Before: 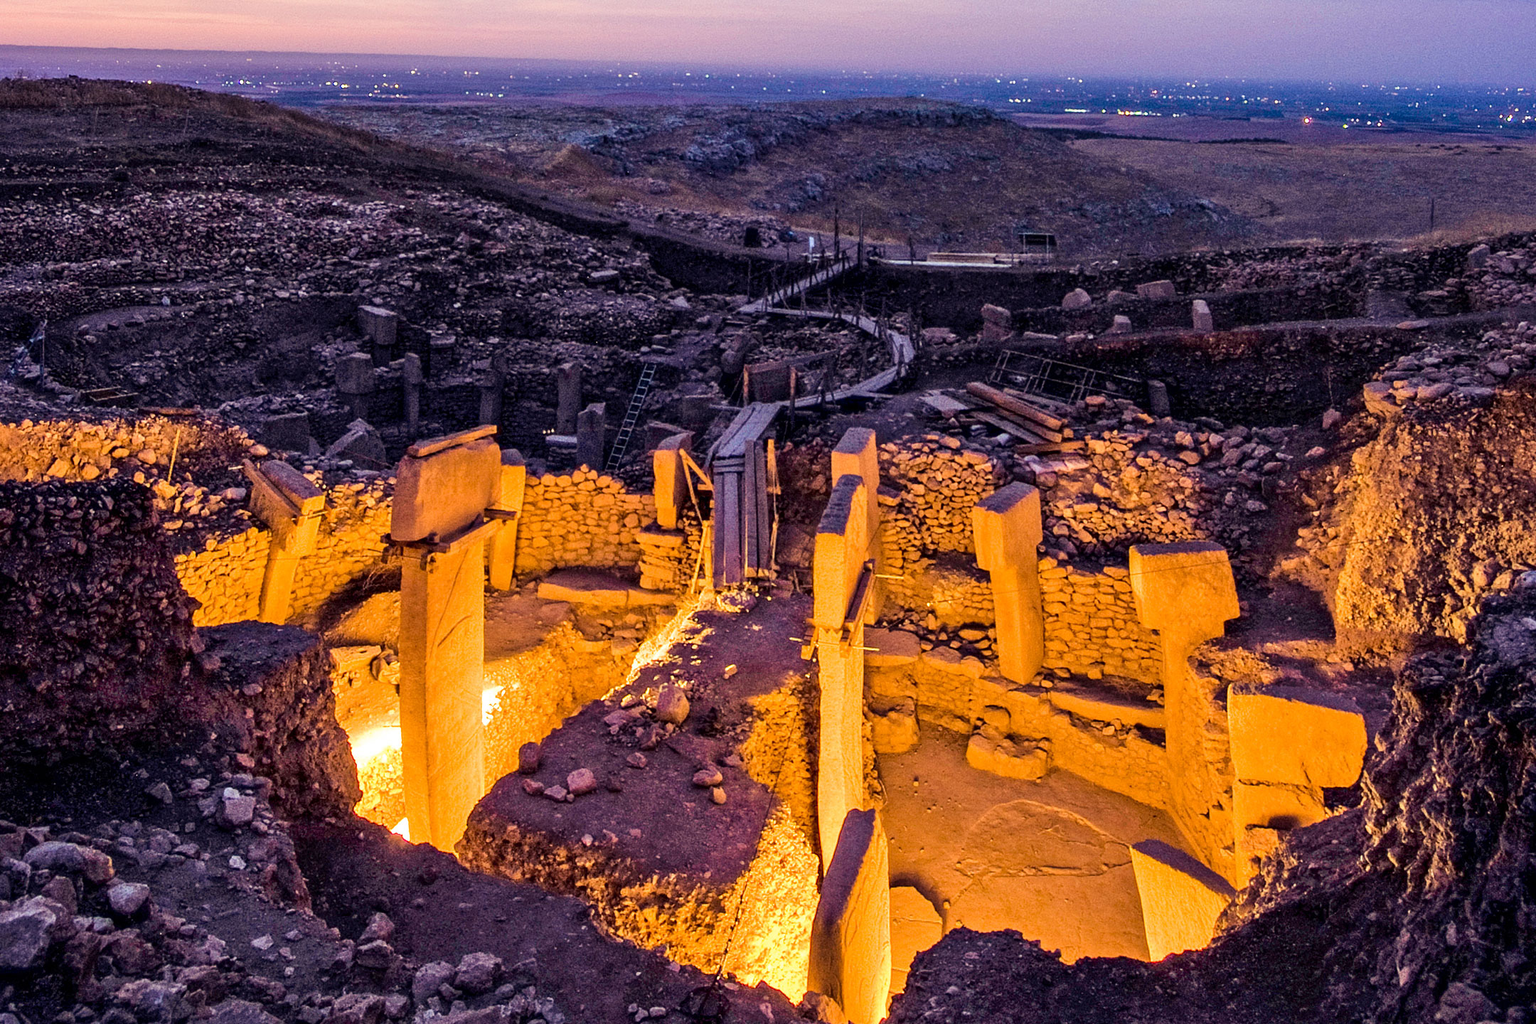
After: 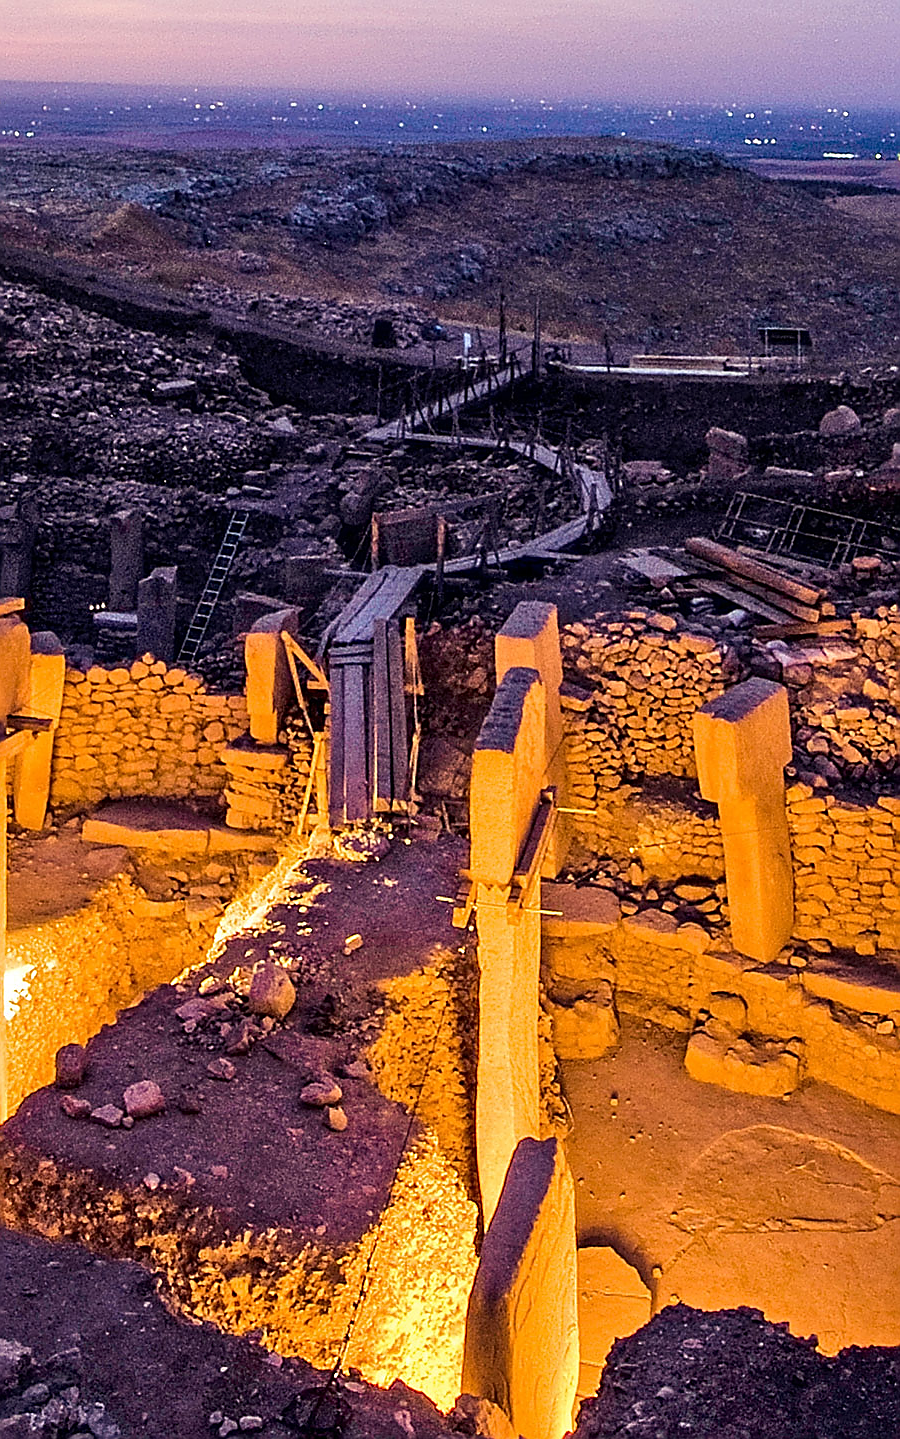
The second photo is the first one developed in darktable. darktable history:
sharpen: radius 1.4, amount 1.25, threshold 0.7
crop: left 31.229%, right 27.105%
